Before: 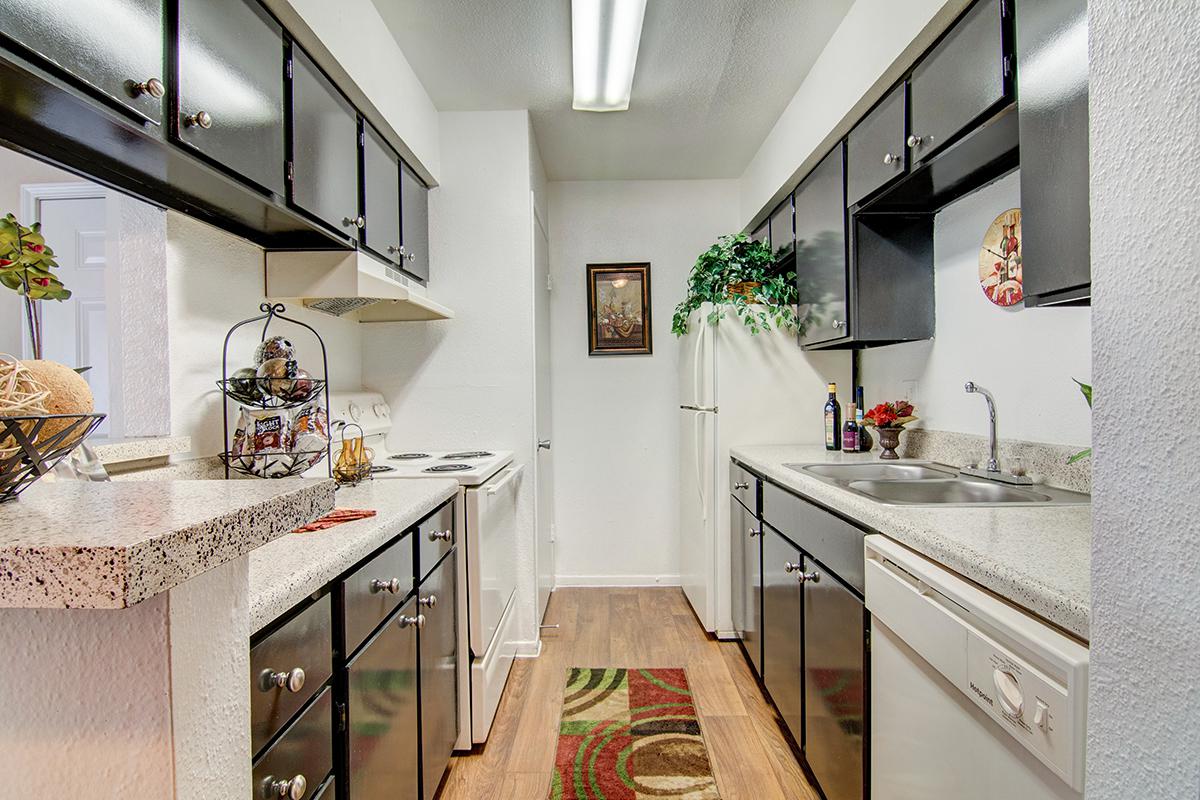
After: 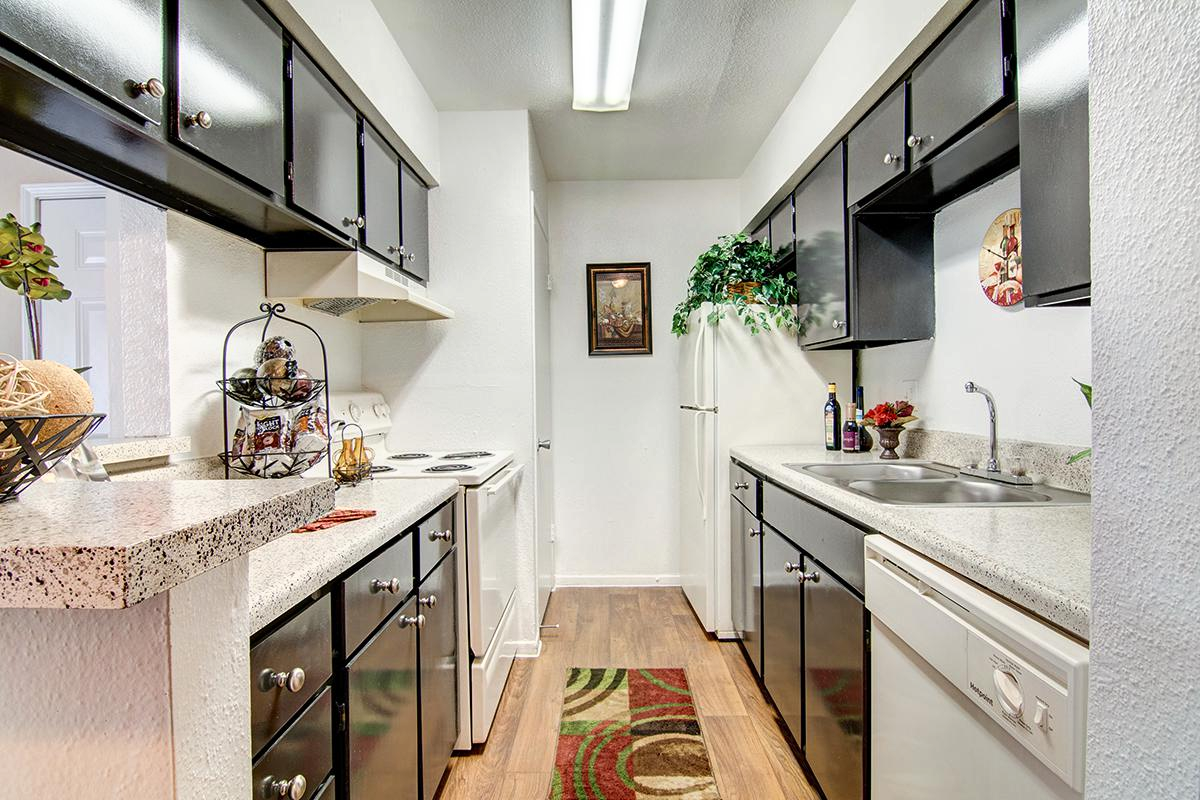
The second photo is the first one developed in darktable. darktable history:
tone curve: curves: ch0 [(0, 0) (0.003, 0.002) (0.011, 0.01) (0.025, 0.022) (0.044, 0.039) (0.069, 0.061) (0.1, 0.088) (0.136, 0.126) (0.177, 0.167) (0.224, 0.211) (0.277, 0.27) (0.335, 0.335) (0.399, 0.407) (0.468, 0.485) (0.543, 0.569) (0.623, 0.659) (0.709, 0.756) (0.801, 0.851) (0.898, 0.961) (1, 1)], color space Lab, independent channels, preserve colors none
